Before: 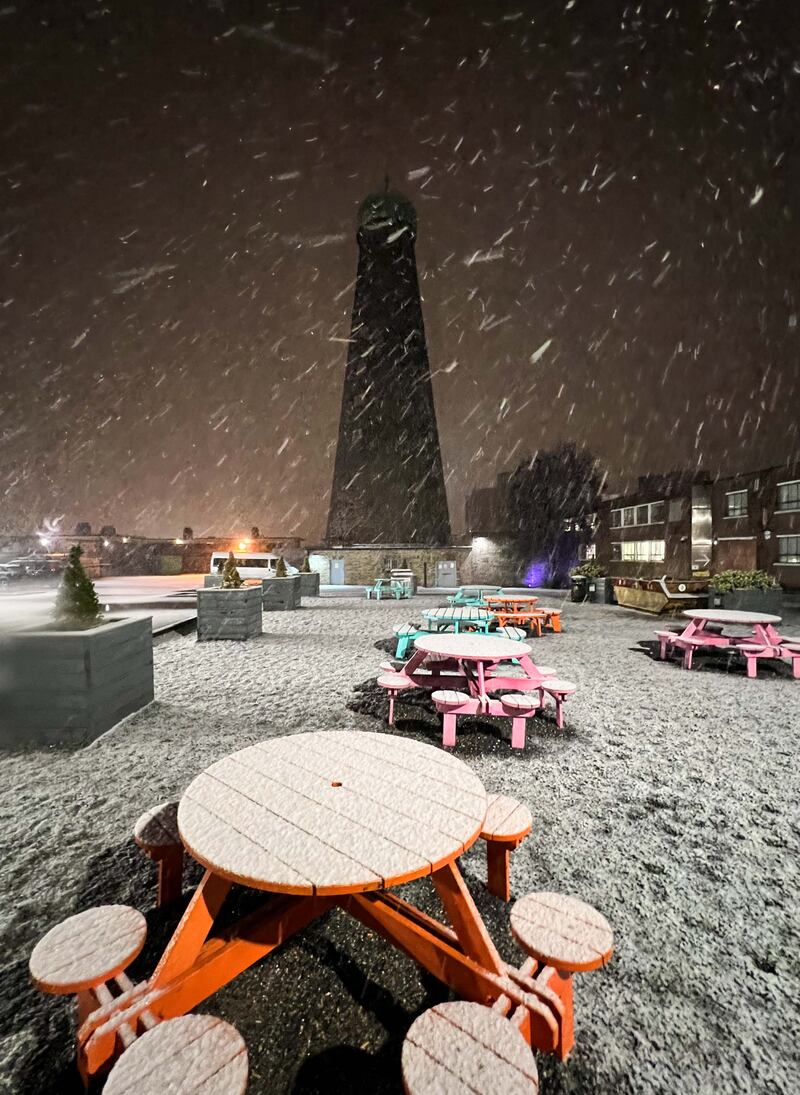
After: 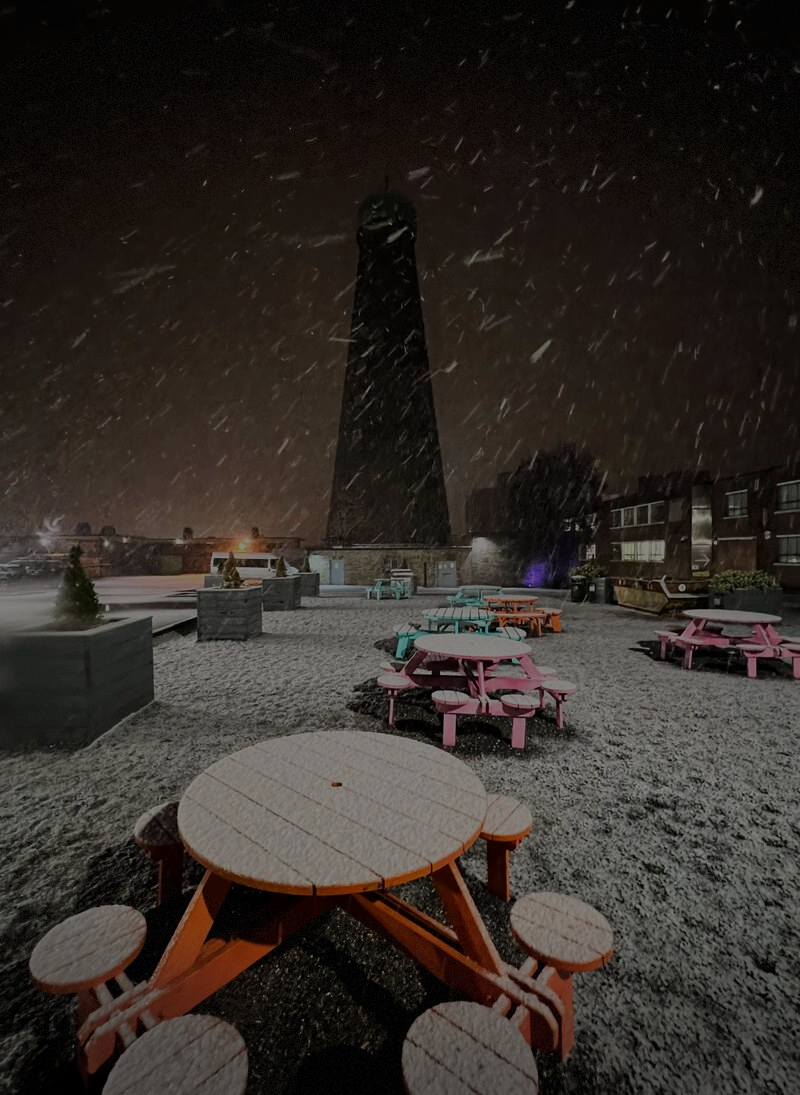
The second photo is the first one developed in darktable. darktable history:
exposure: exposure -2.002 EV, compensate highlight preservation false
vignetting: fall-off start 100%, brightness -0.406, saturation -0.3, width/height ratio 1.324, dithering 8-bit output, unbound false
